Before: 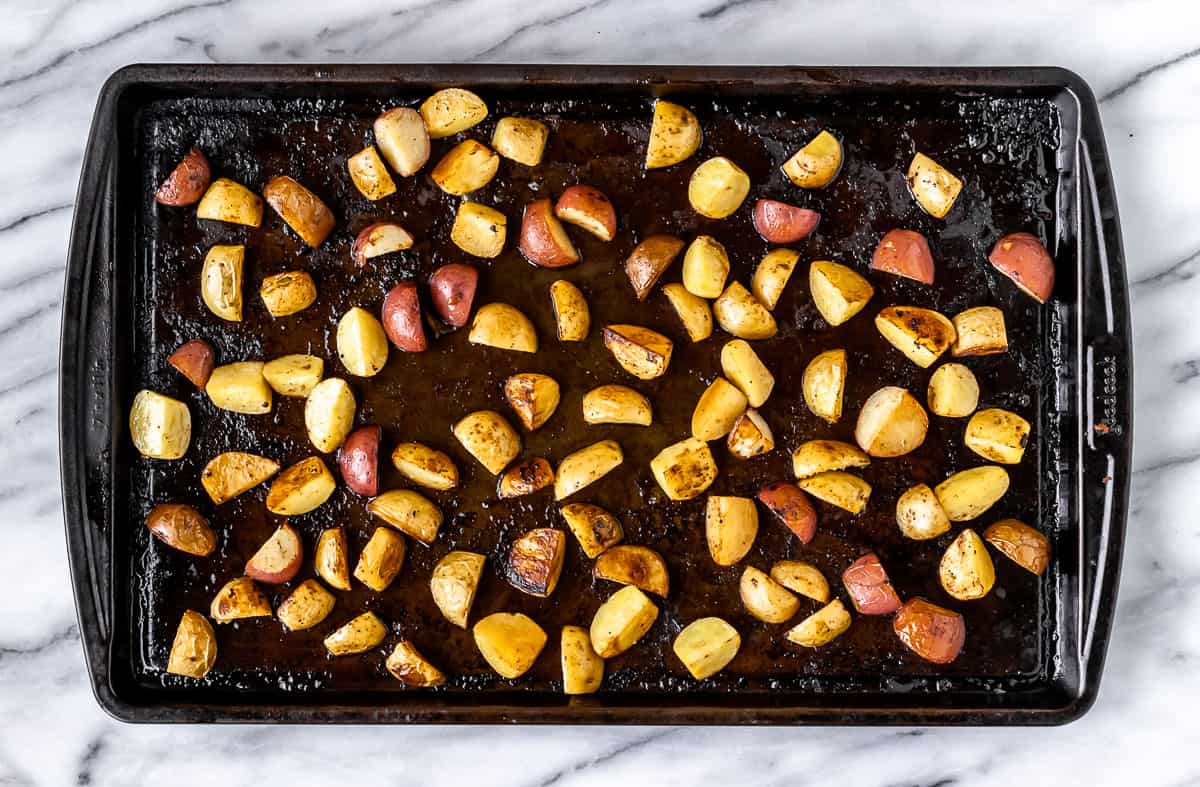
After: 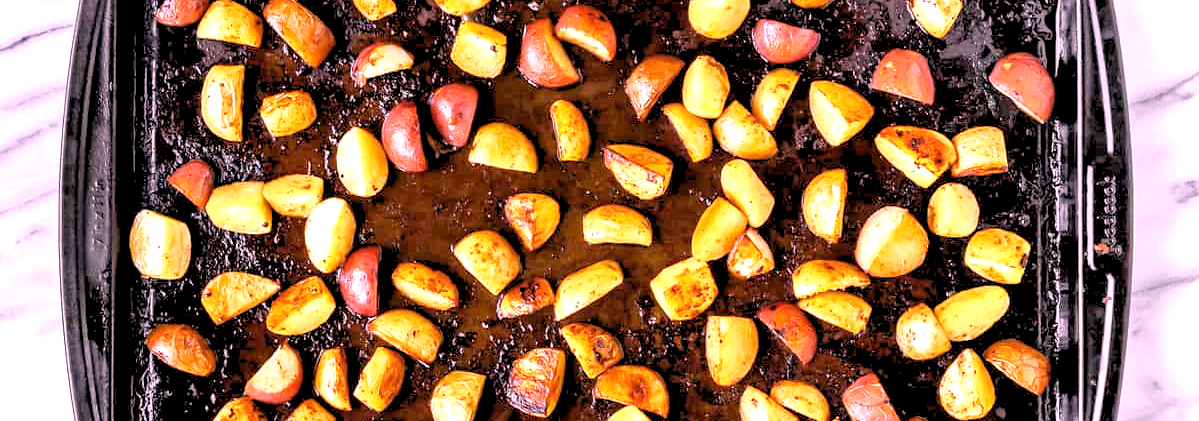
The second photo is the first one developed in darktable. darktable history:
white balance: red 1.188, blue 1.11
exposure: black level correction 0, exposure 1 EV, compensate exposure bias true, compensate highlight preservation false
crop and rotate: top 23.043%, bottom 23.437%
rgb levels: preserve colors sum RGB, levels [[0.038, 0.433, 0.934], [0, 0.5, 1], [0, 0.5, 1]]
